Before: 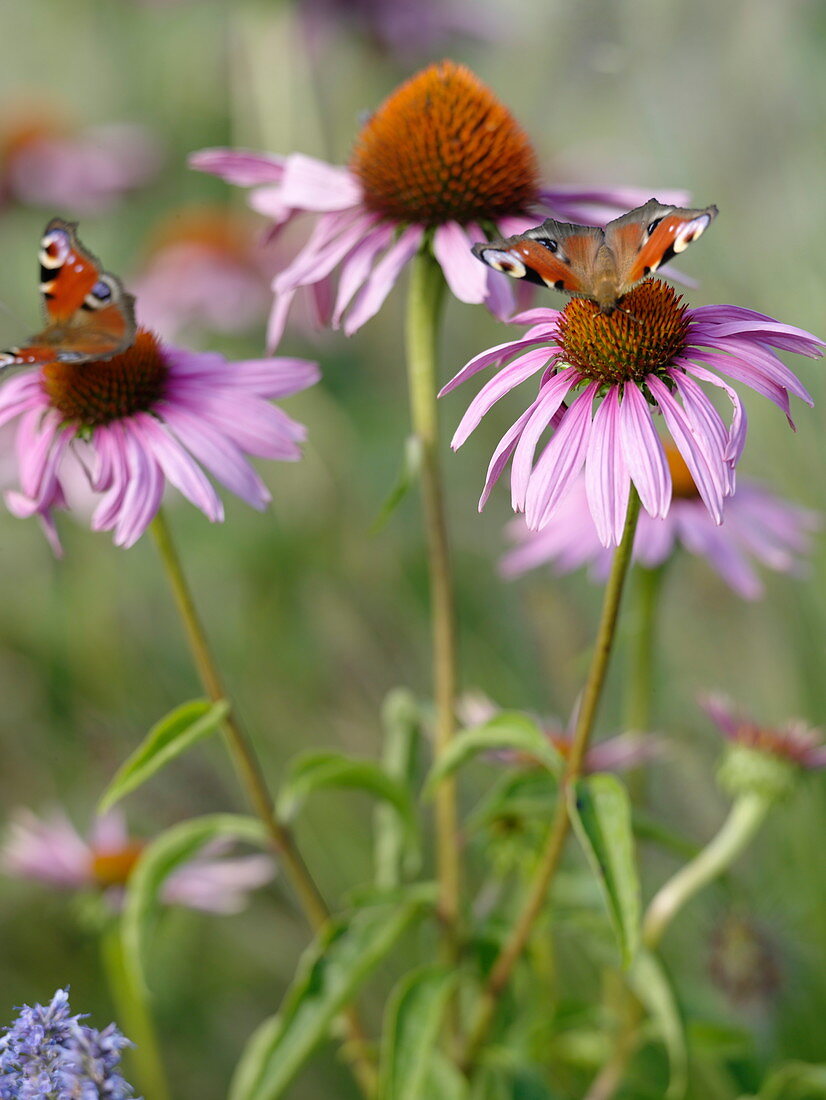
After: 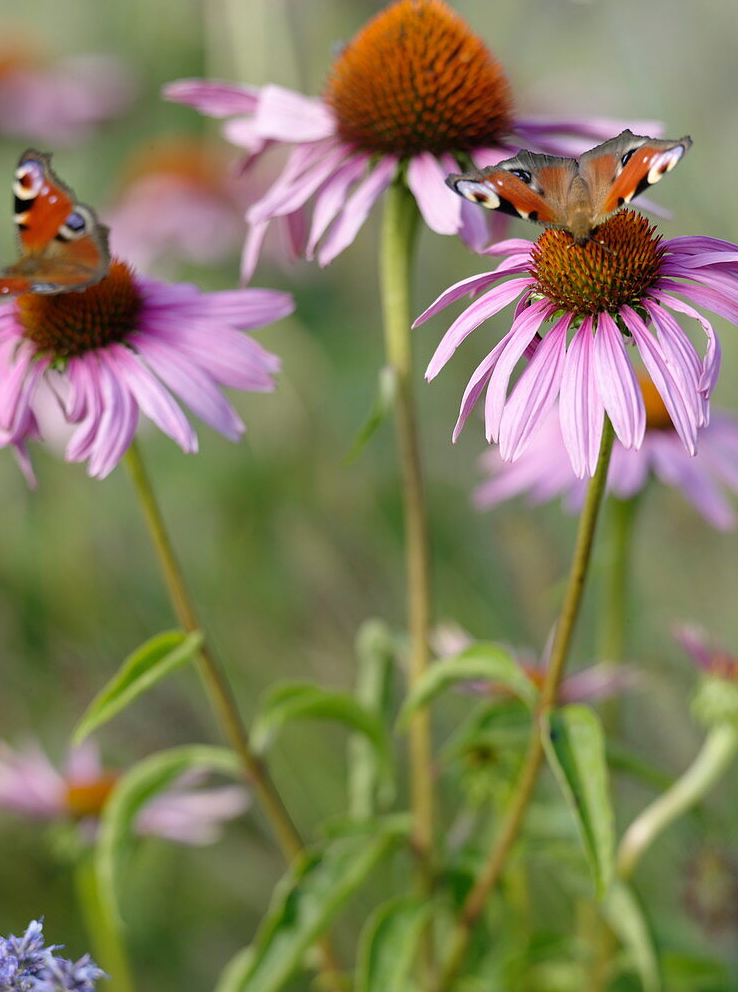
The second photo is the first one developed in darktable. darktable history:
crop: left 3.164%, top 6.349%, right 6.76%, bottom 3.332%
